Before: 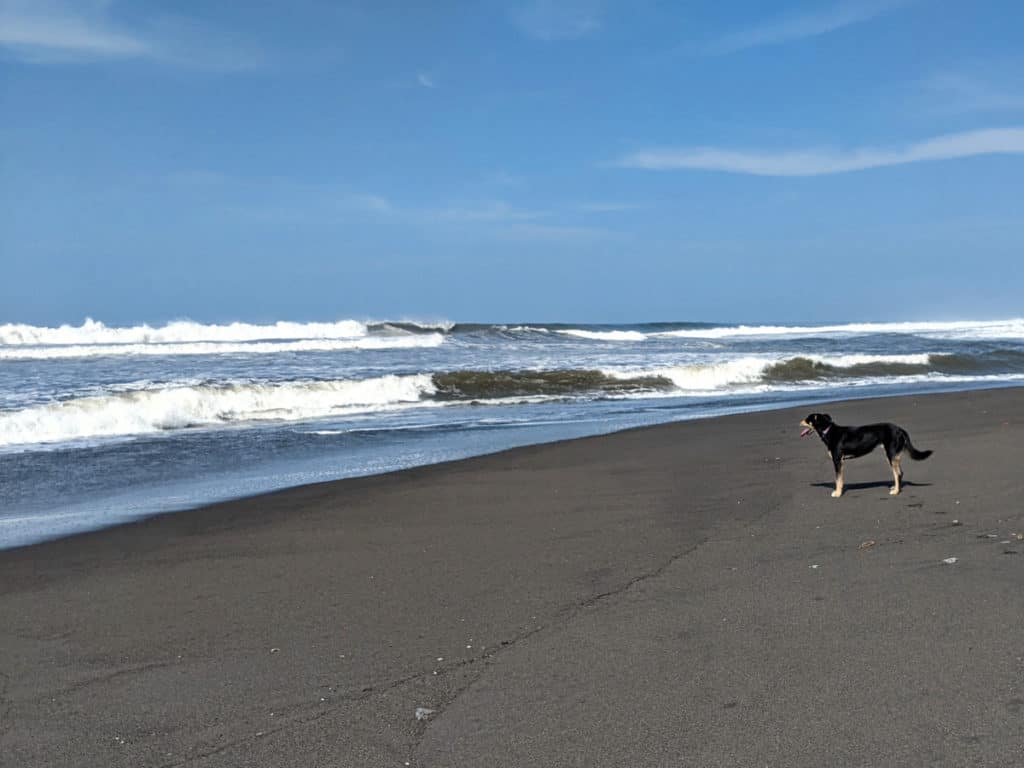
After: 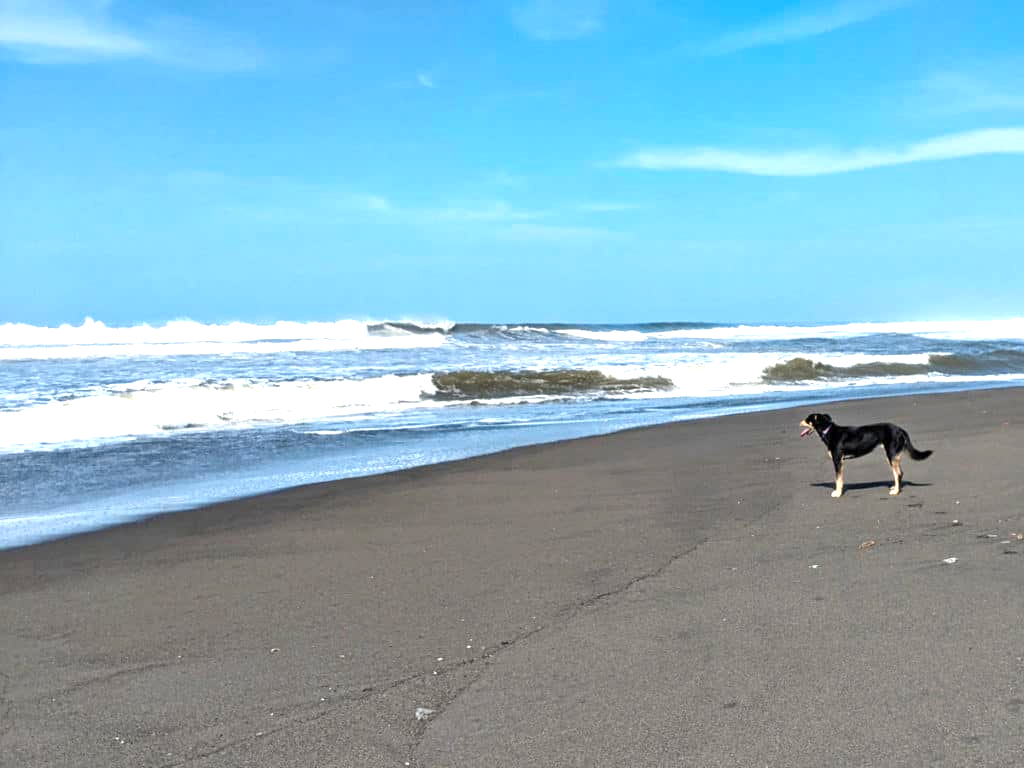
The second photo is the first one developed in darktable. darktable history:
color zones: curves: ch1 [(0.235, 0.558) (0.75, 0.5)]; ch2 [(0.25, 0.462) (0.749, 0.457)]
exposure: exposure 1.001 EV, compensate highlight preservation false
